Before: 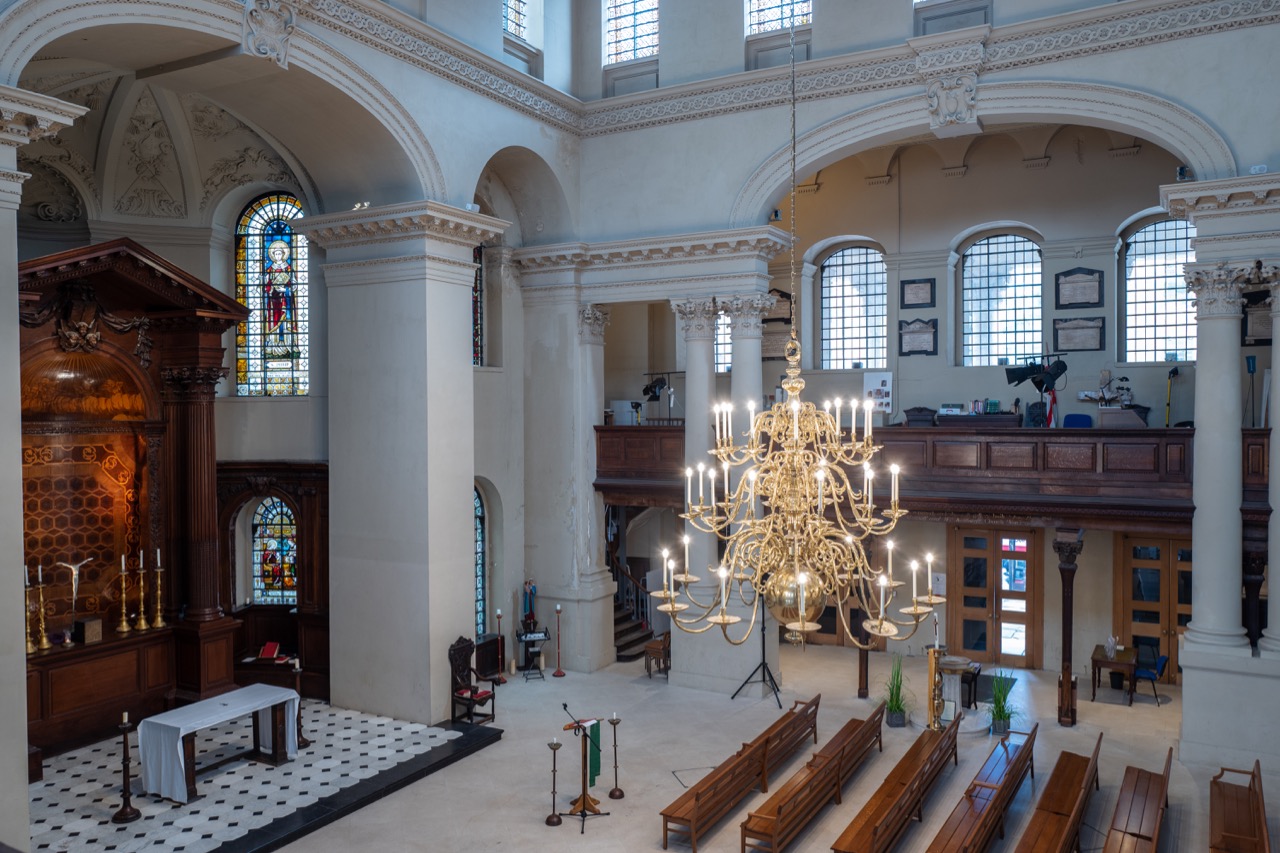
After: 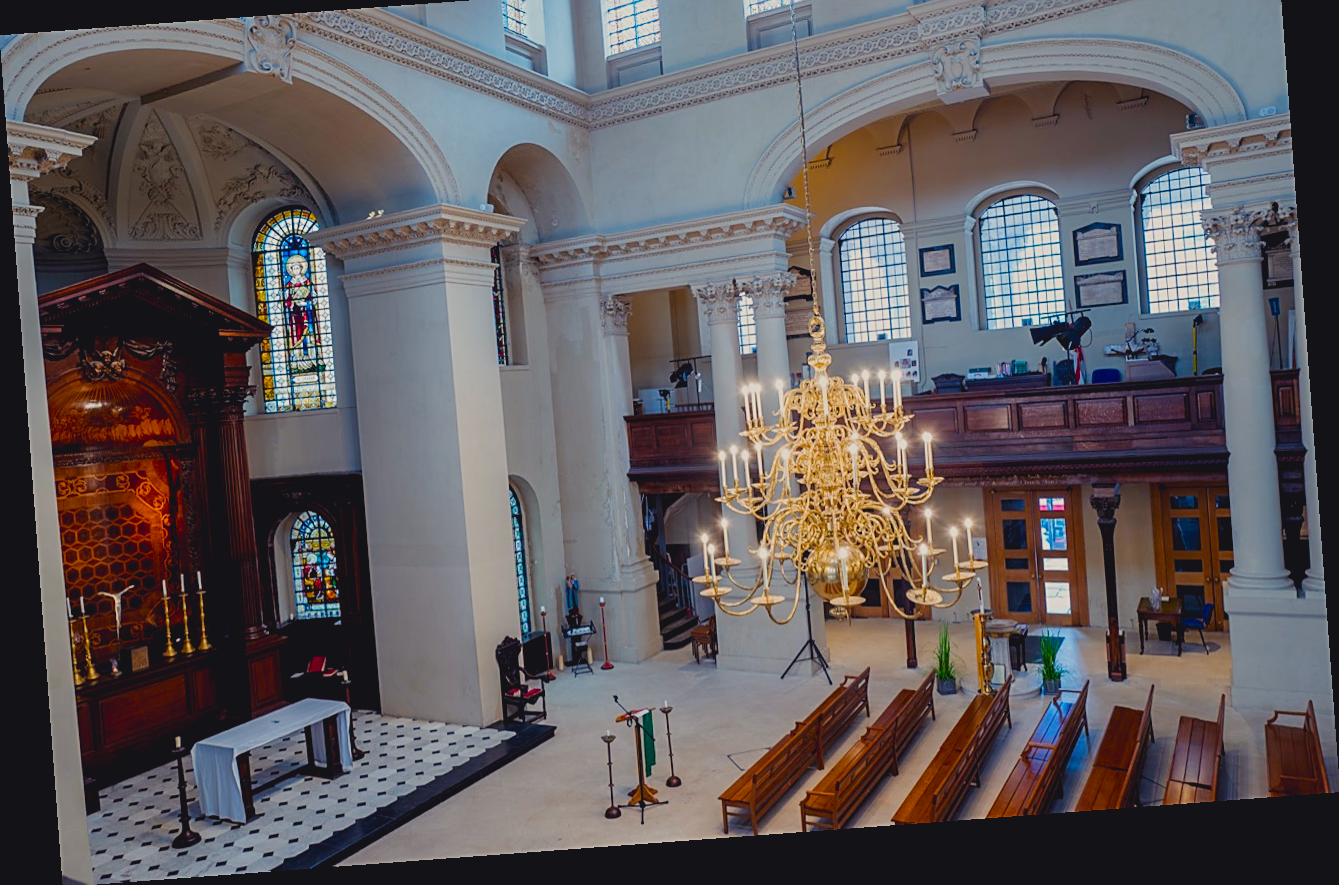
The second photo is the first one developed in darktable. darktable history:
contrast brightness saturation: contrast 0.04, saturation 0.16
sharpen: on, module defaults
rotate and perspective: rotation -4.25°, automatic cropping off
crop and rotate: top 6.25%
color balance rgb: shadows lift › chroma 3%, shadows lift › hue 280.8°, power › hue 330°, highlights gain › chroma 3%, highlights gain › hue 75.6°, global offset › luminance 1.5%, perceptual saturation grading › global saturation 20%, perceptual saturation grading › highlights -25%, perceptual saturation grading › shadows 50%, global vibrance 30%
exposure: black level correction 0.009, exposure 0.014 EV, compensate highlight preservation false
filmic rgb: black relative exposure -7.65 EV, white relative exposure 4.56 EV, hardness 3.61
